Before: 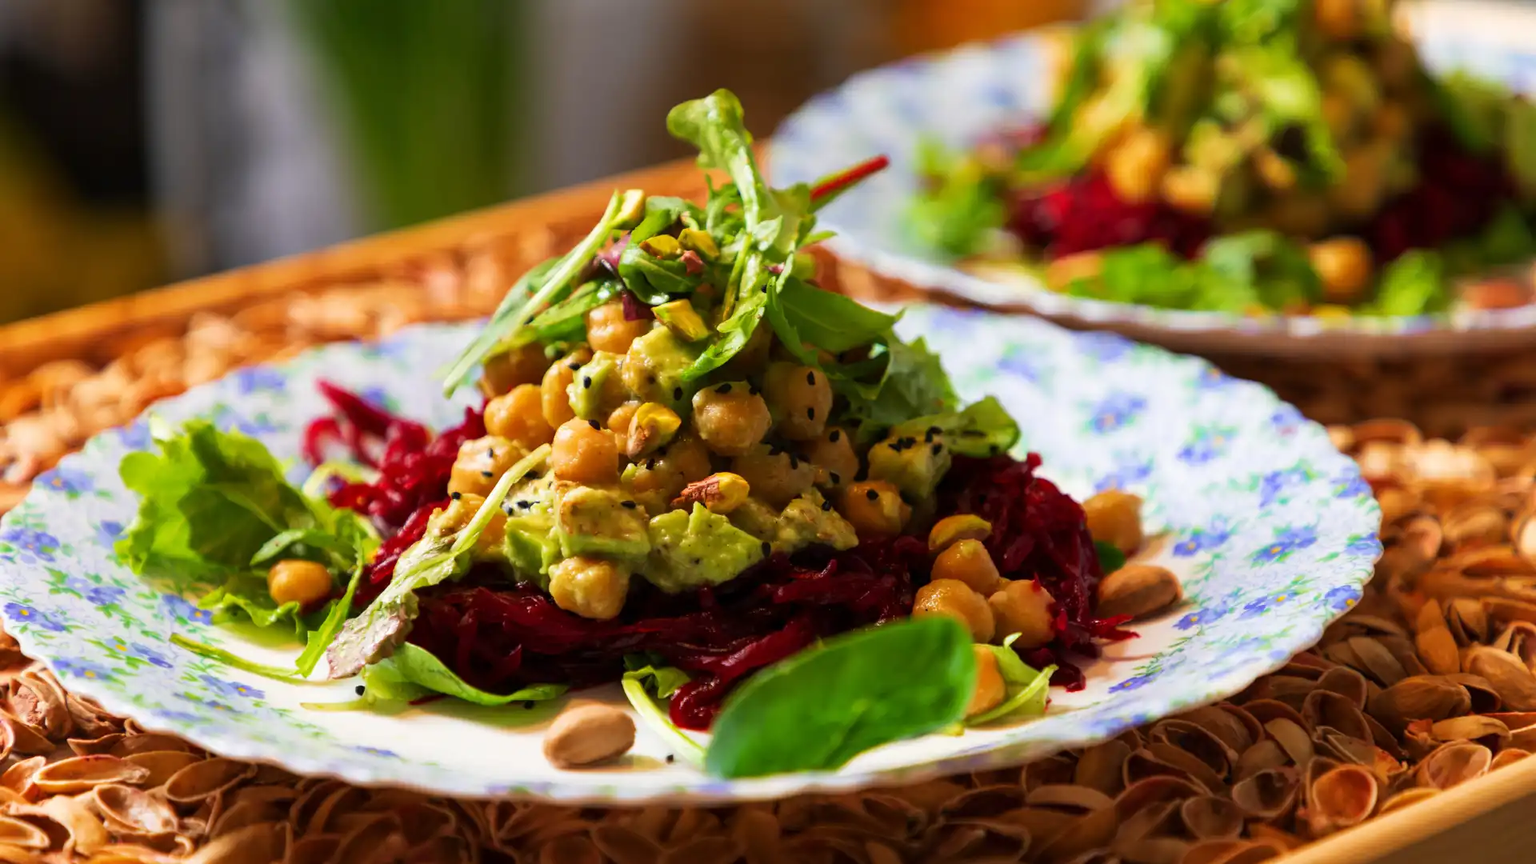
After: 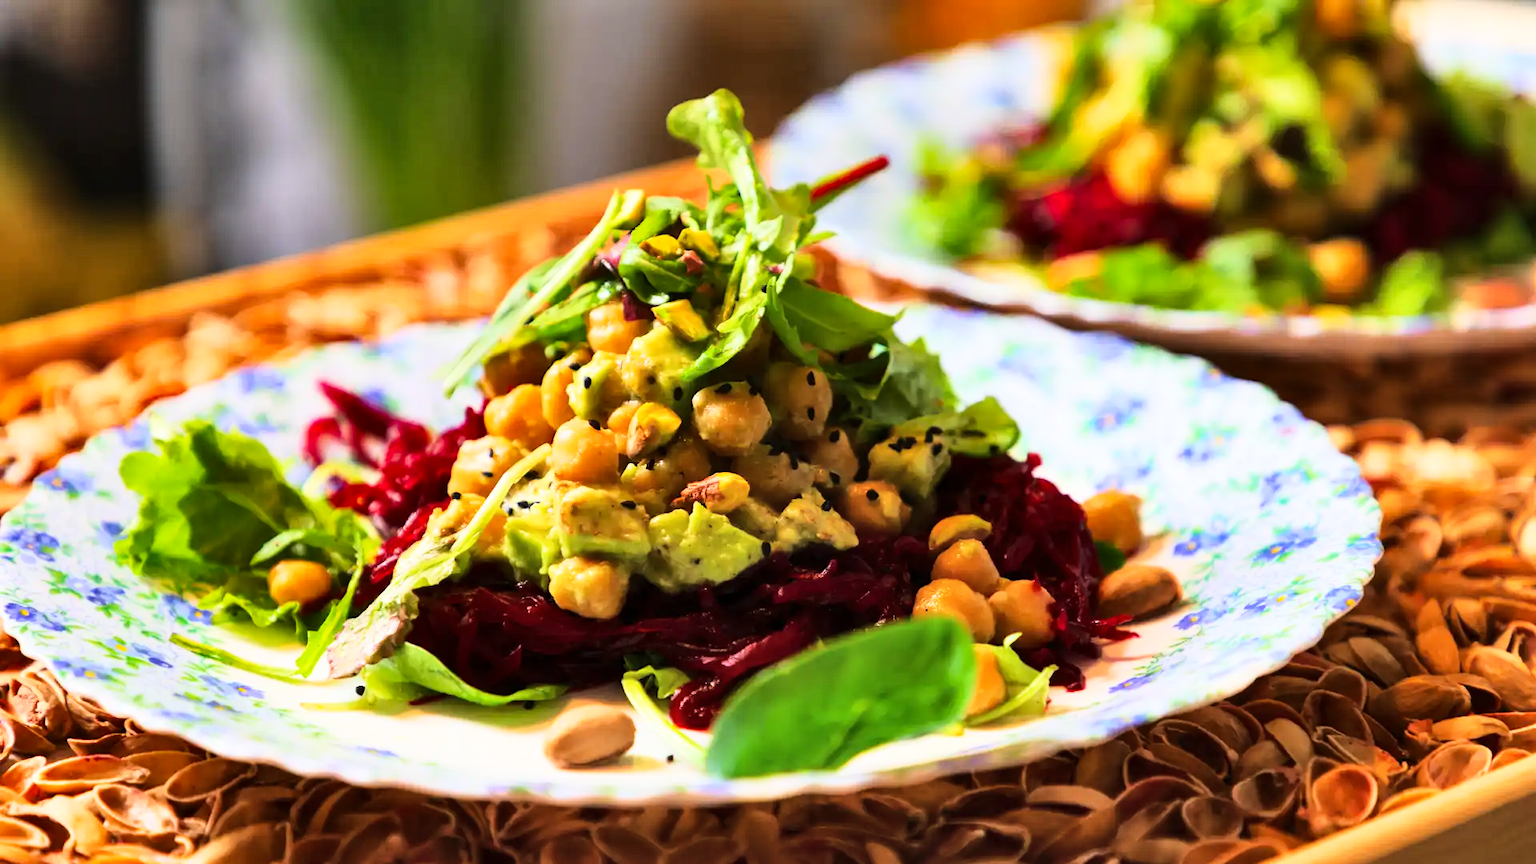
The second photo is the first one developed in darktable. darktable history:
shadows and highlights: shadows 75.64, highlights -60.95, highlights color adjustment 40.26%, soften with gaussian
base curve: curves: ch0 [(0, 0) (0.028, 0.03) (0.121, 0.232) (0.46, 0.748) (0.859, 0.968) (1, 1)]
